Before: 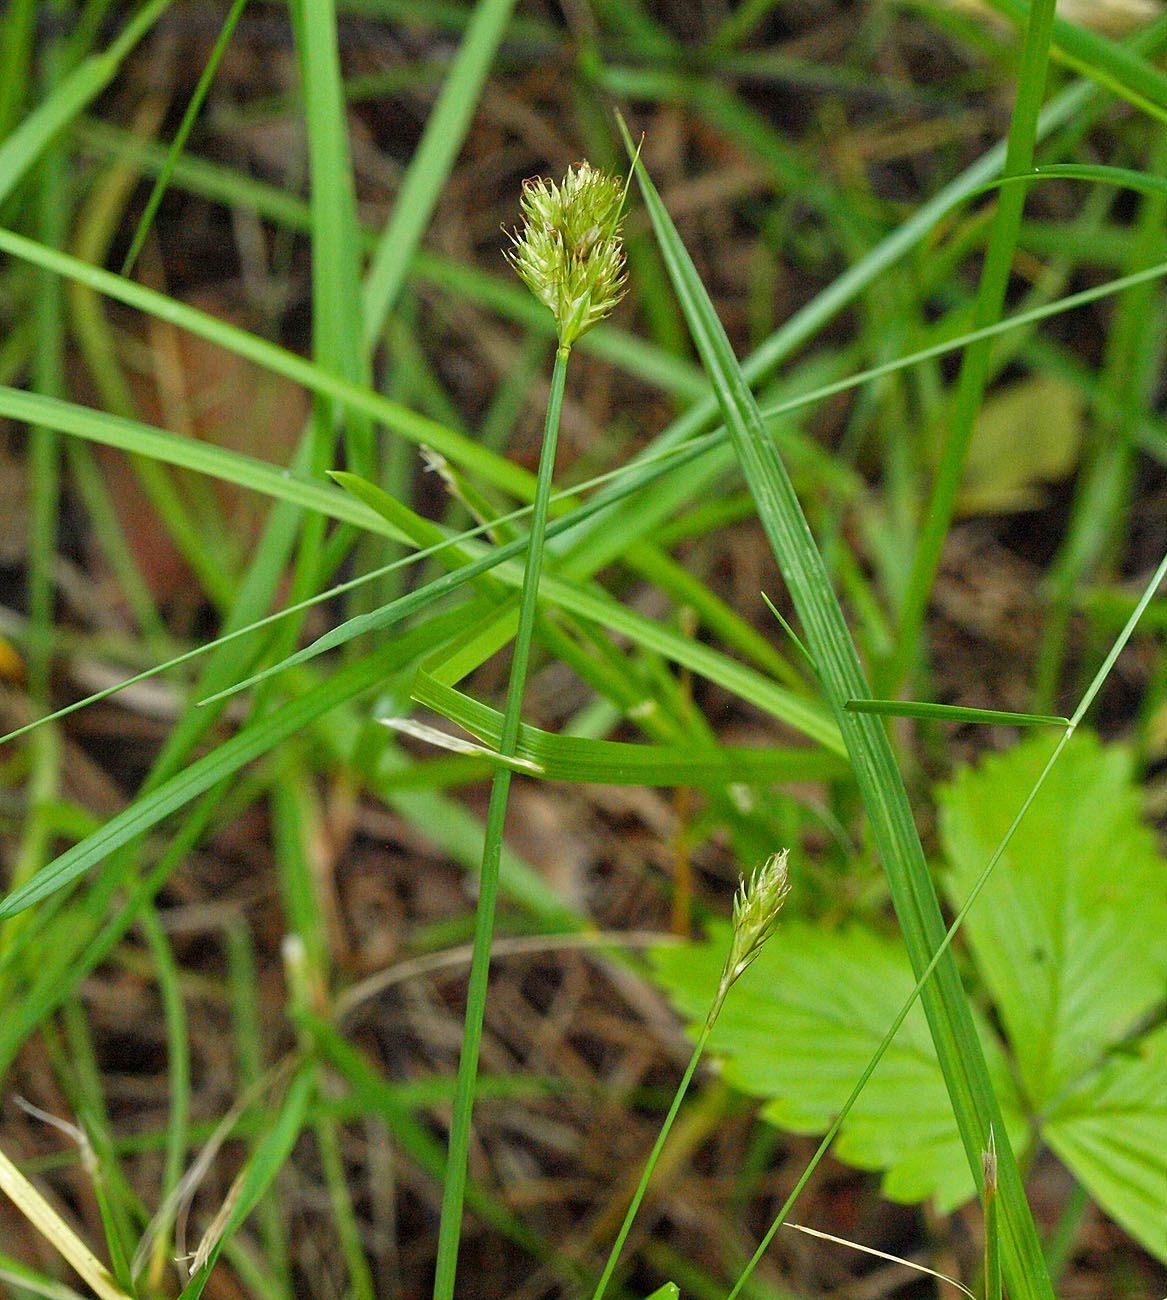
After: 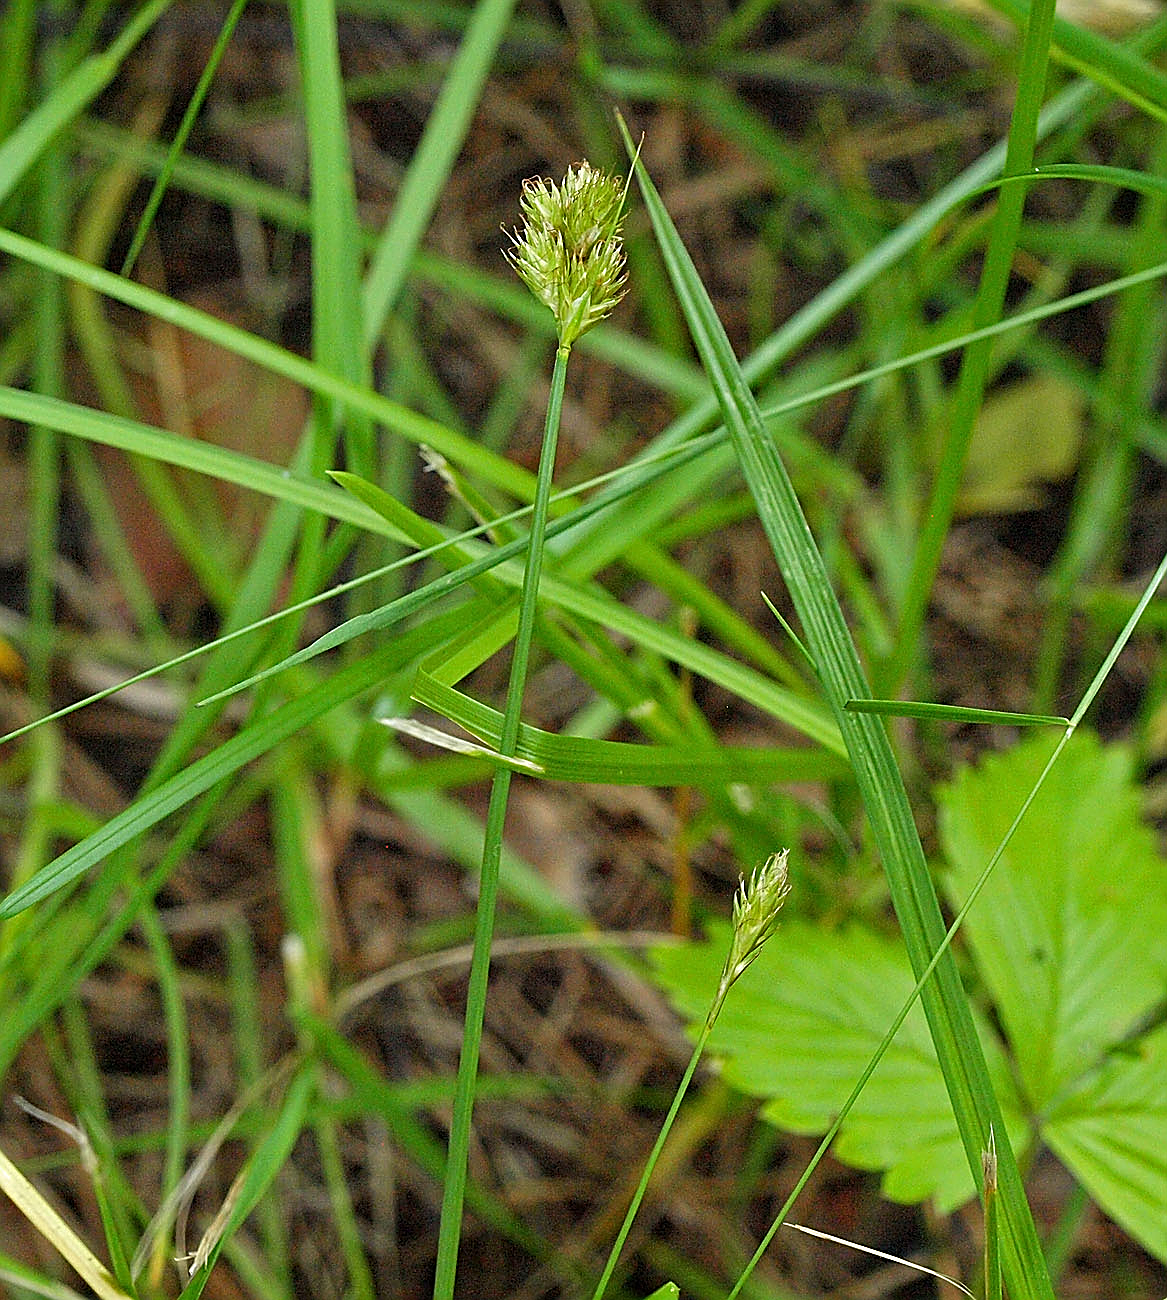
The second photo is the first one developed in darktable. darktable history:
white balance: red 1, blue 1
sharpen: amount 0.901
